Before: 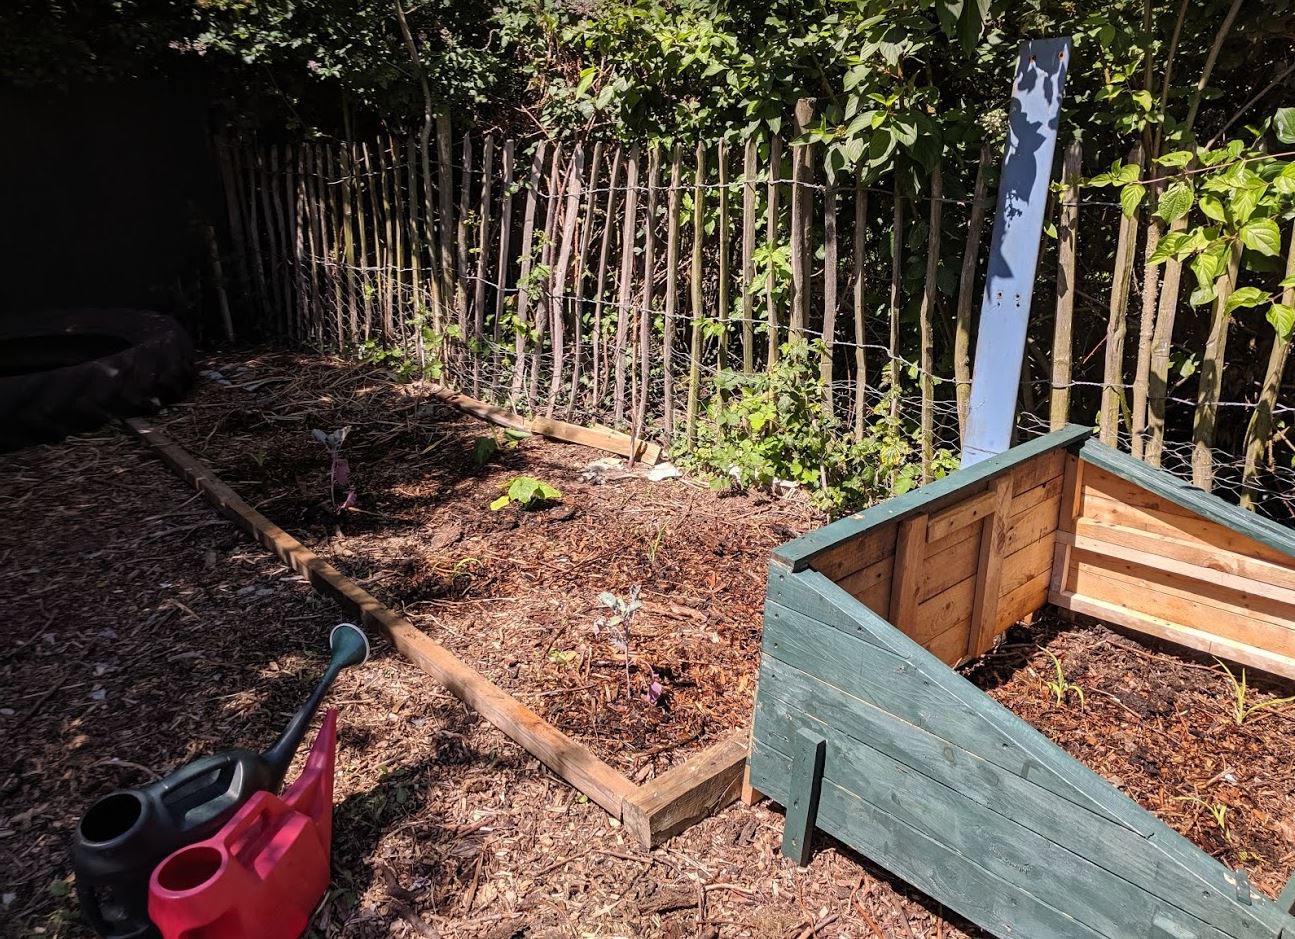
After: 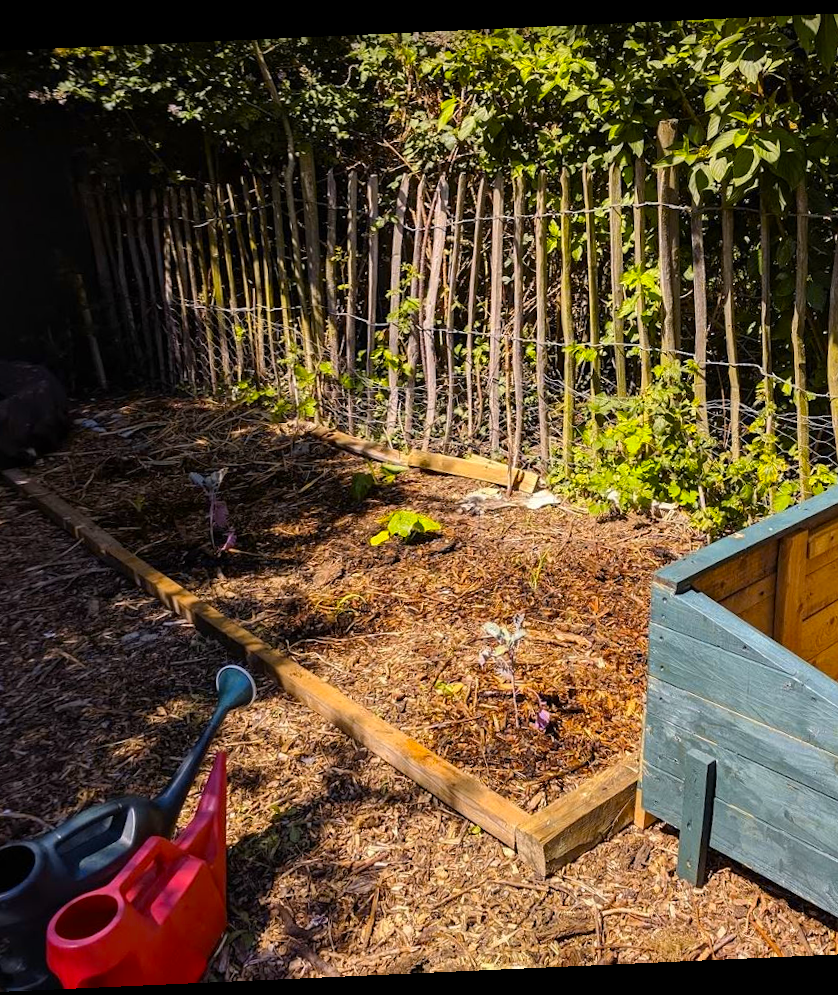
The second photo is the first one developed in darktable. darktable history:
crop: left 10.644%, right 26.528%
rotate and perspective: rotation -2.56°, automatic cropping off
color contrast: green-magenta contrast 1.12, blue-yellow contrast 1.95, unbound 0
